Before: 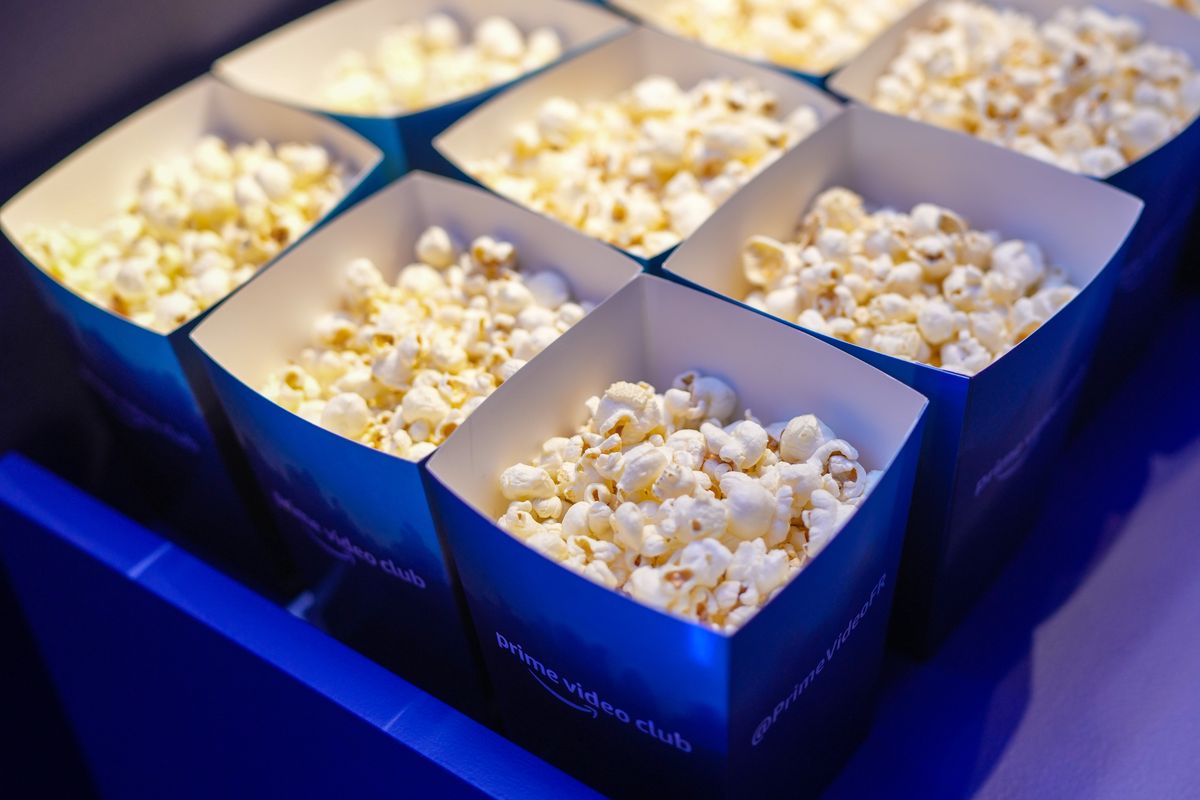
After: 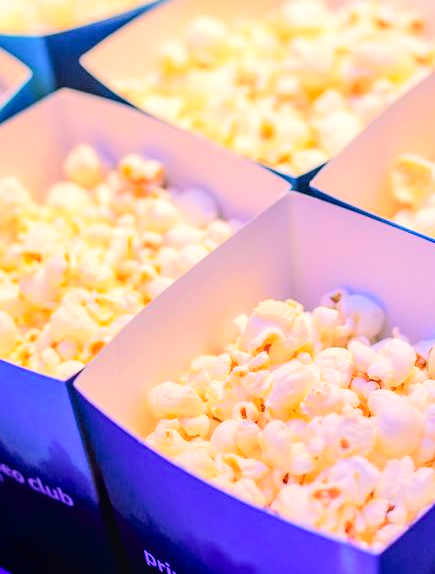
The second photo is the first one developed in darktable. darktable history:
local contrast: on, module defaults
crop and rotate: left 29.359%, top 10.294%, right 34.312%, bottom 17.849%
tone equalizer: -7 EV 0.155 EV, -6 EV 0.572 EV, -5 EV 1.16 EV, -4 EV 1.29 EV, -3 EV 1.15 EV, -2 EV 0.6 EV, -1 EV 0.152 EV, edges refinement/feathering 500, mask exposure compensation -1.57 EV, preserve details no
tone curve: curves: ch0 [(0, 0.013) (0.054, 0.018) (0.205, 0.191) (0.289, 0.292) (0.39, 0.424) (0.493, 0.551) (0.666, 0.743) (0.795, 0.841) (1, 0.998)]; ch1 [(0, 0) (0.385, 0.343) (0.439, 0.415) (0.494, 0.495) (0.501, 0.501) (0.51, 0.509) (0.54, 0.552) (0.586, 0.614) (0.66, 0.706) (0.783, 0.804) (1, 1)]; ch2 [(0, 0) (0.32, 0.281) (0.403, 0.399) (0.441, 0.428) (0.47, 0.469) (0.498, 0.496) (0.524, 0.538) (0.566, 0.579) (0.633, 0.665) (0.7, 0.711) (1, 1)], color space Lab, independent channels, preserve colors none
color correction: highlights a* 12.91, highlights b* 5.44
